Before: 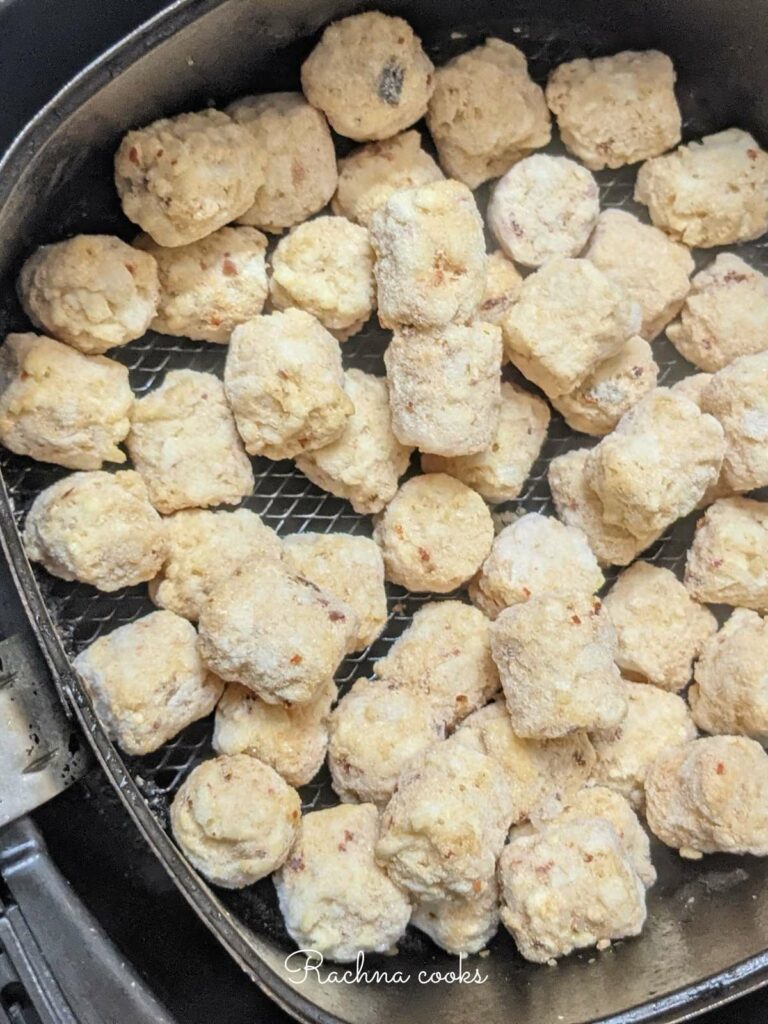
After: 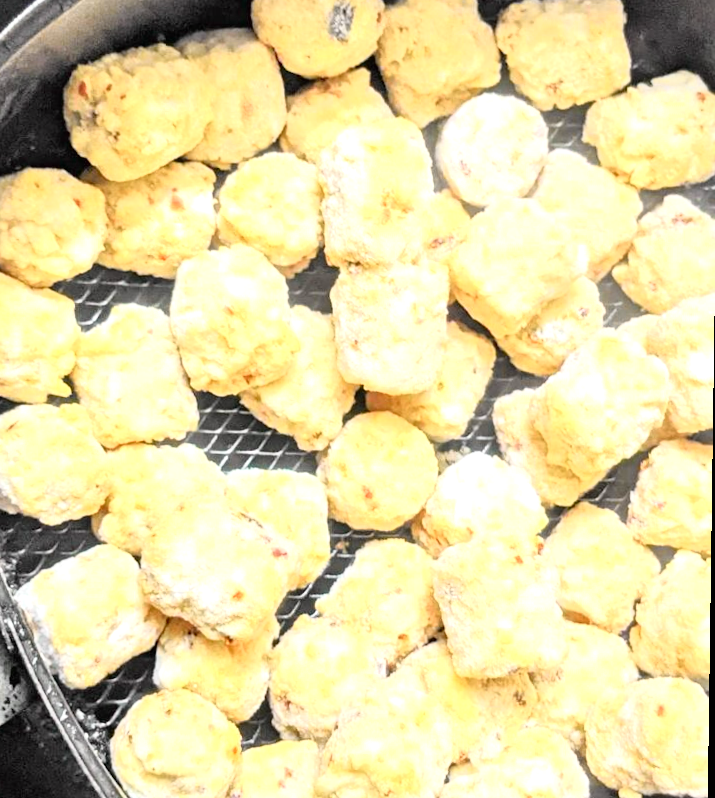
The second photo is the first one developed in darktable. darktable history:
rotate and perspective: rotation 0.8°, automatic cropping off
crop: left 8.155%, top 6.611%, bottom 15.385%
exposure: black level correction 0, exposure 1.1 EV, compensate highlight preservation false
tone curve: curves: ch0 [(0, 0) (0.062, 0.037) (0.142, 0.138) (0.359, 0.419) (0.469, 0.544) (0.634, 0.722) (0.839, 0.909) (0.998, 0.978)]; ch1 [(0, 0) (0.437, 0.408) (0.472, 0.47) (0.502, 0.503) (0.527, 0.523) (0.559, 0.573) (0.608, 0.665) (0.669, 0.748) (0.859, 0.899) (1, 1)]; ch2 [(0, 0) (0.33, 0.301) (0.421, 0.443) (0.473, 0.498) (0.502, 0.5) (0.535, 0.531) (0.575, 0.603) (0.608, 0.667) (1, 1)], color space Lab, independent channels, preserve colors none
